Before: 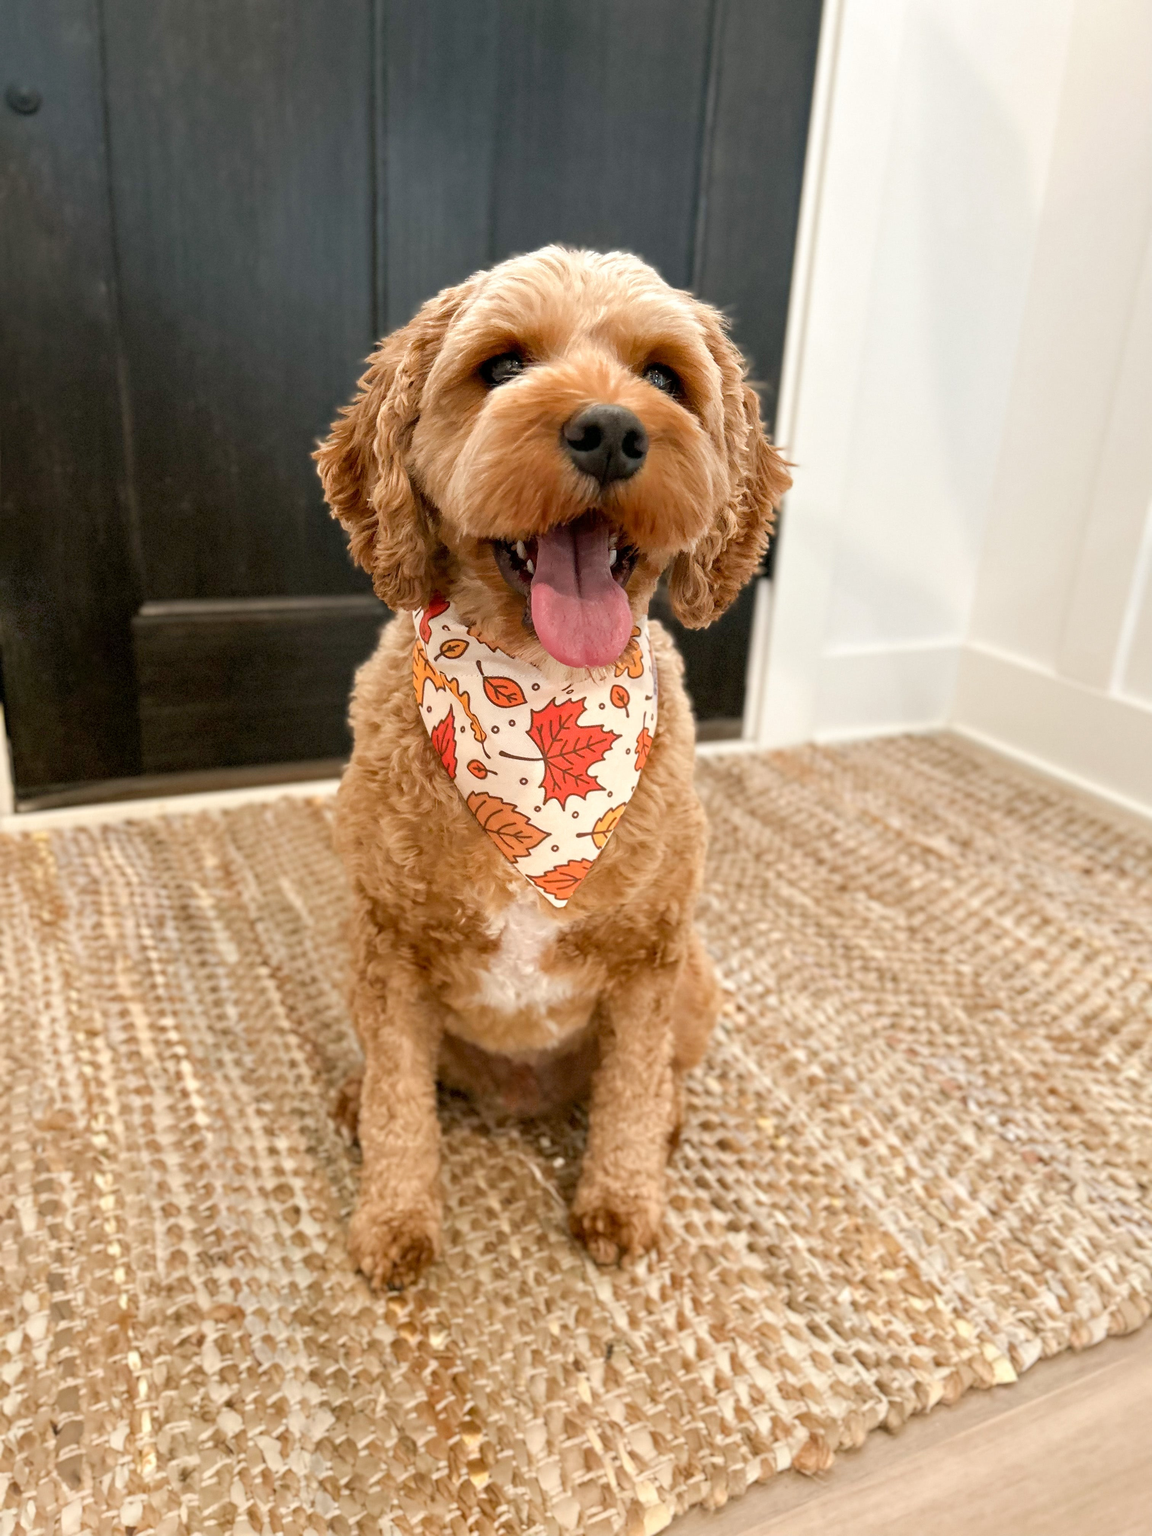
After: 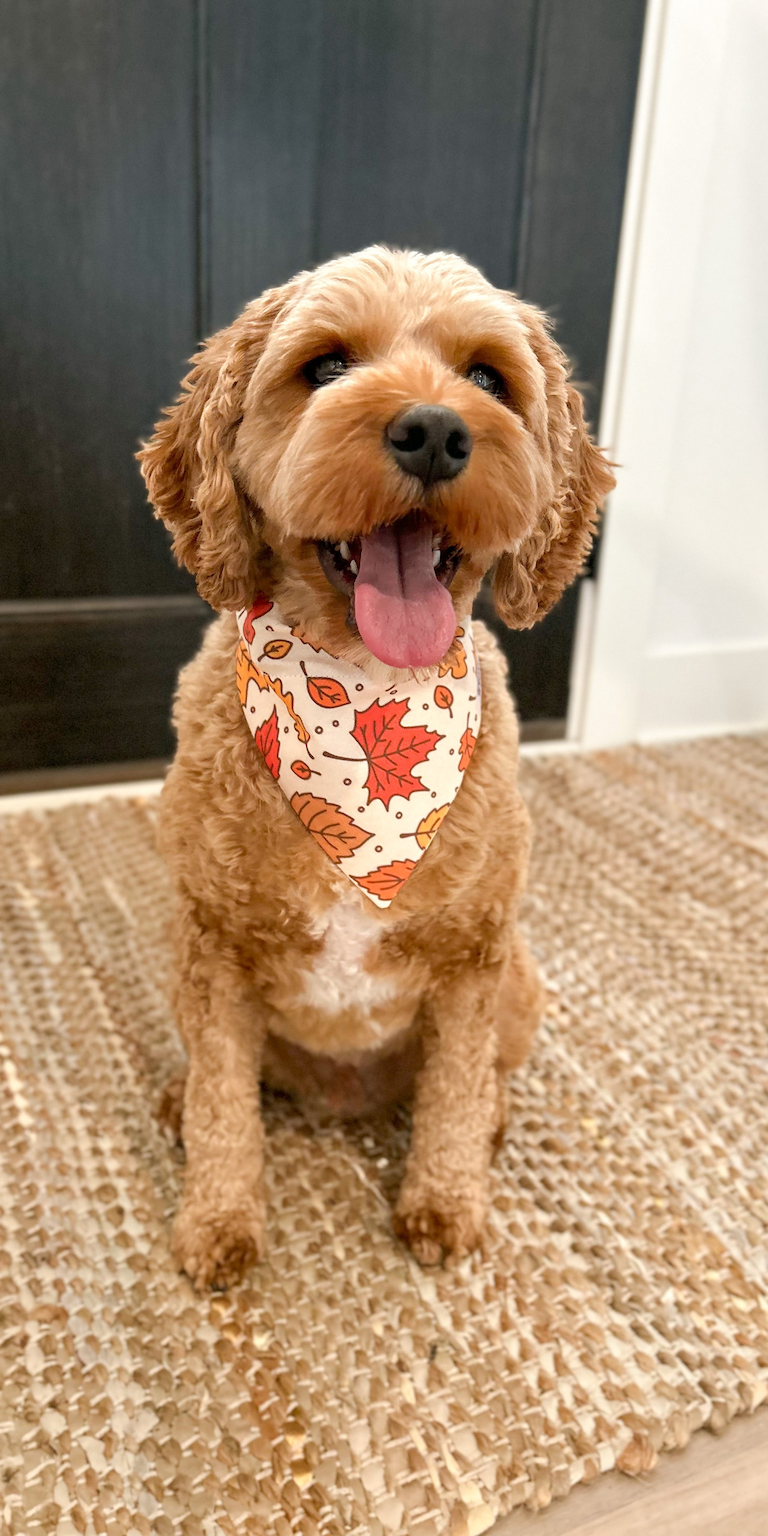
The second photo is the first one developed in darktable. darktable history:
crop and rotate: left 15.379%, right 17.895%
